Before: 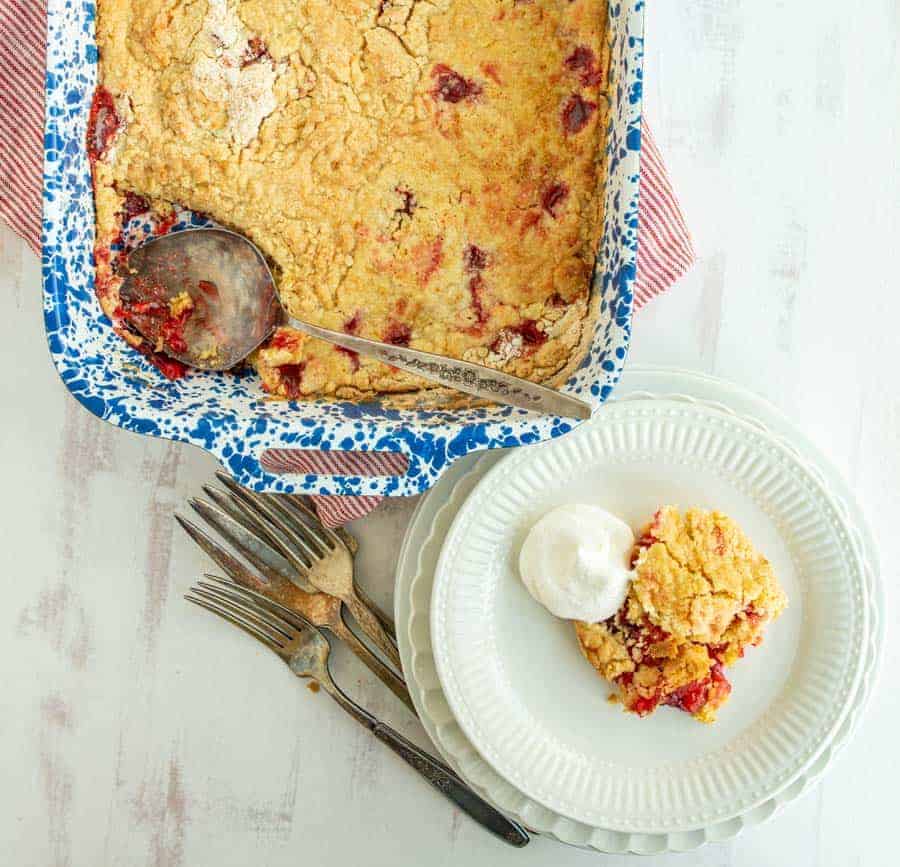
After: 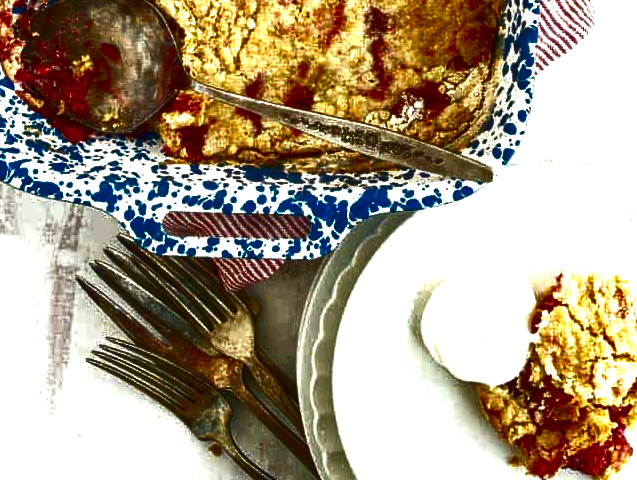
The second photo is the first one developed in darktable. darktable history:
tone curve: curves: ch0 [(0, 0) (0.765, 0.349) (1, 1)], color space Lab, independent channels, preserve colors none
crop: left 10.924%, top 27.415%, right 18.291%, bottom 17.221%
exposure: exposure 0.737 EV, compensate exposure bias true, compensate highlight preservation false
